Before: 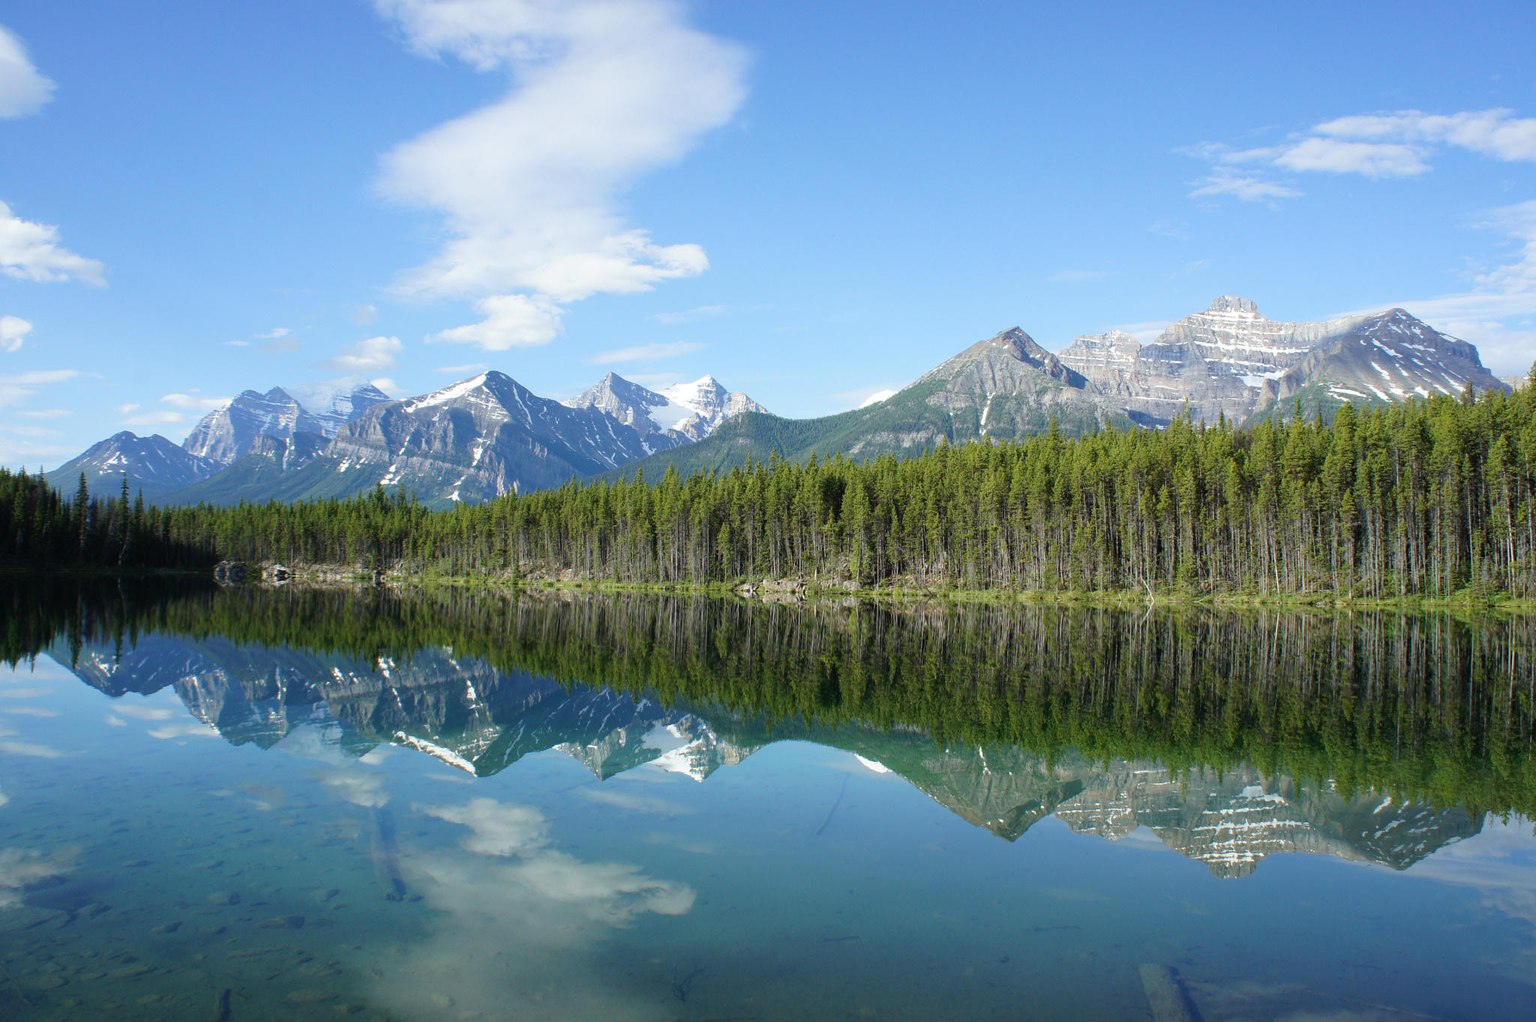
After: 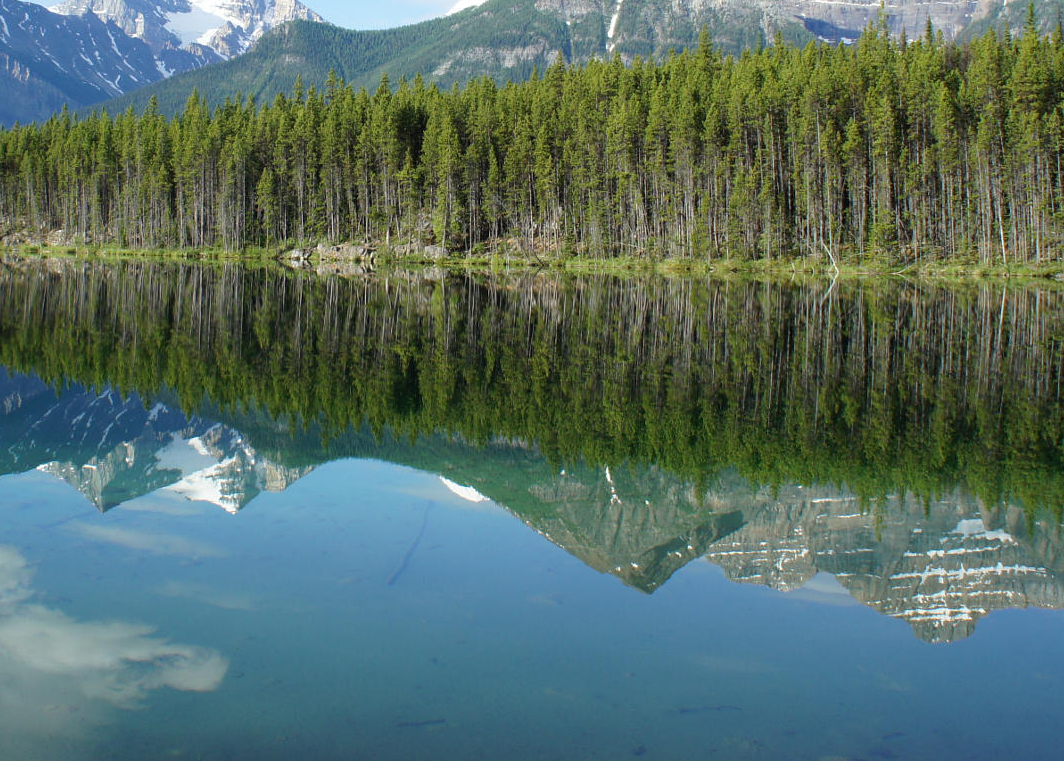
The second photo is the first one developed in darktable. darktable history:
crop: left 34.217%, top 38.836%, right 13.802%, bottom 5.265%
